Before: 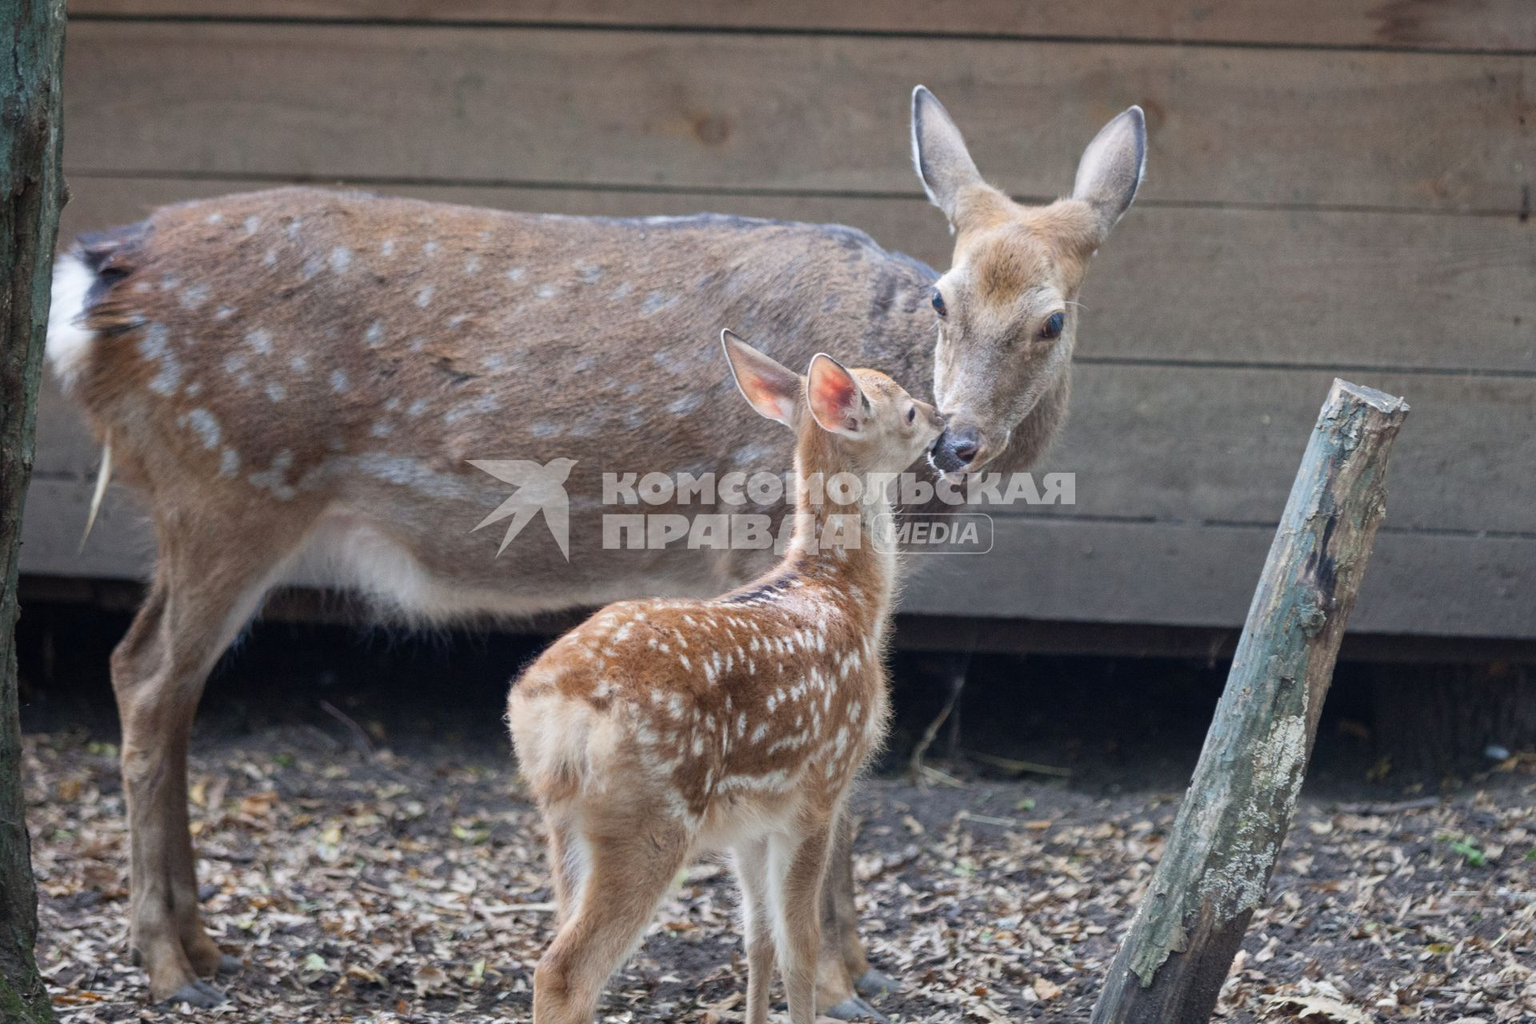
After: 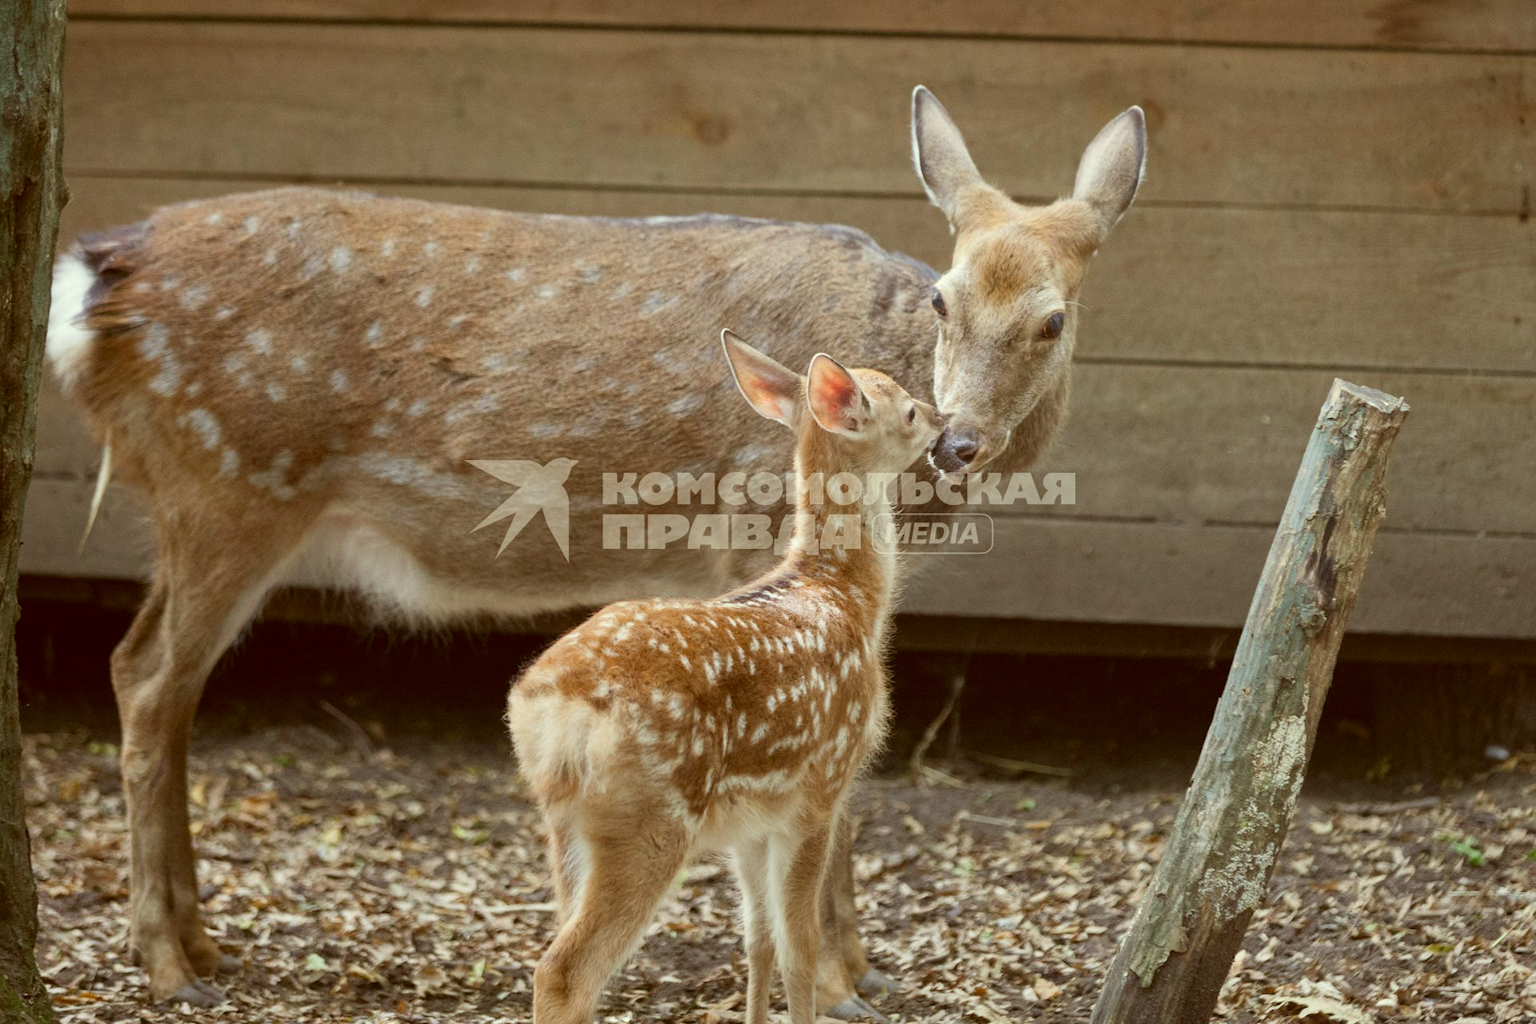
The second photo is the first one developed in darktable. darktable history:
color correction: highlights a* -5.18, highlights b* 9.8, shadows a* 9.55, shadows b* 24.6
